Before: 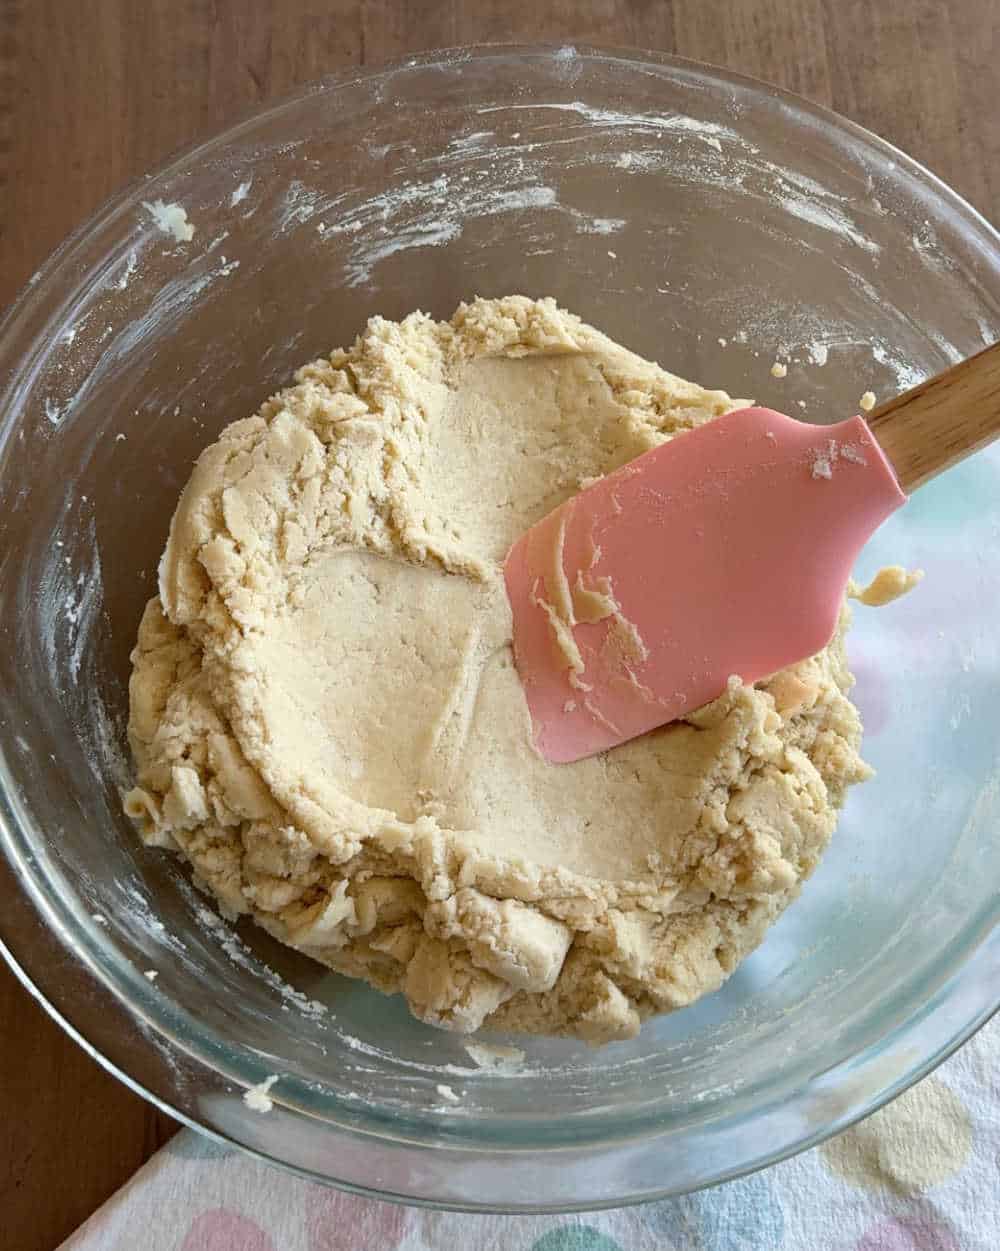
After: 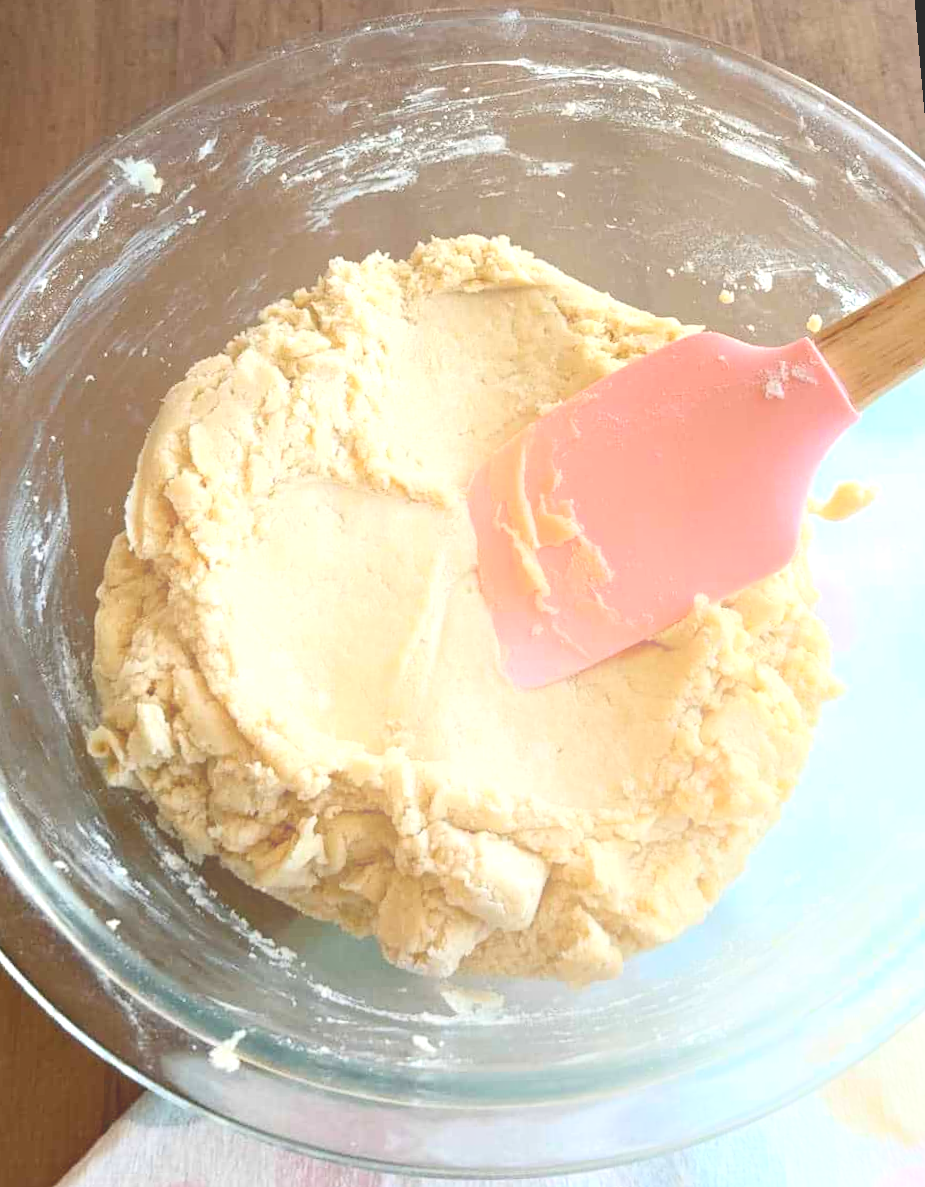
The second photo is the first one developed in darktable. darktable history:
bloom: size 40%
exposure: exposure 0.64 EV, compensate highlight preservation false
contrast brightness saturation: contrast 0.14
rotate and perspective: rotation -1.68°, lens shift (vertical) -0.146, crop left 0.049, crop right 0.912, crop top 0.032, crop bottom 0.96
